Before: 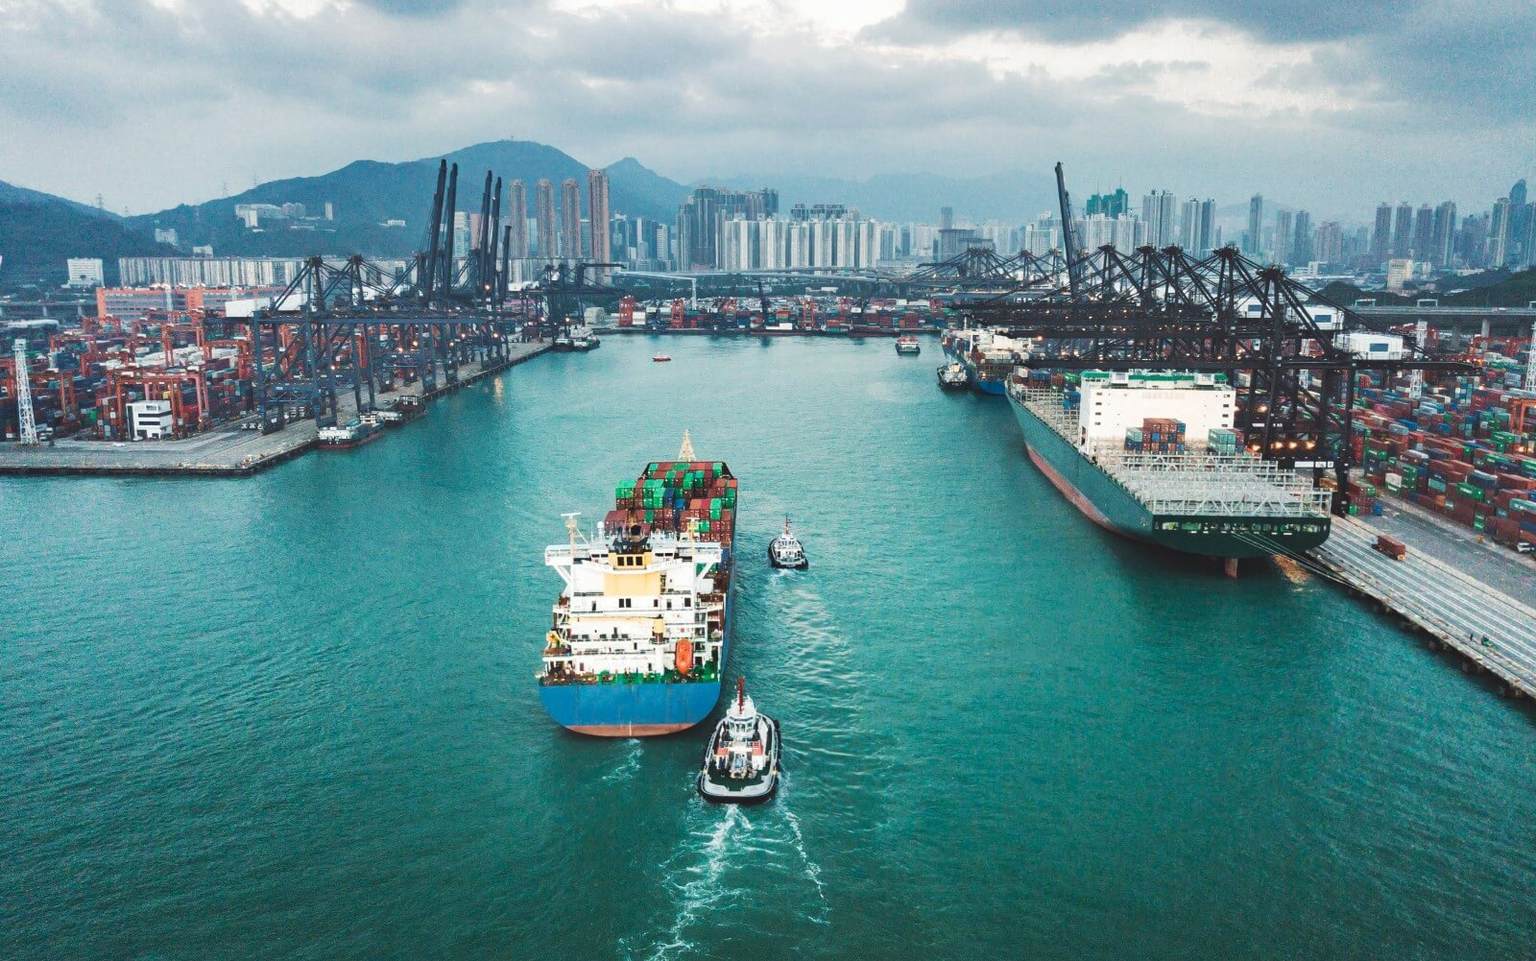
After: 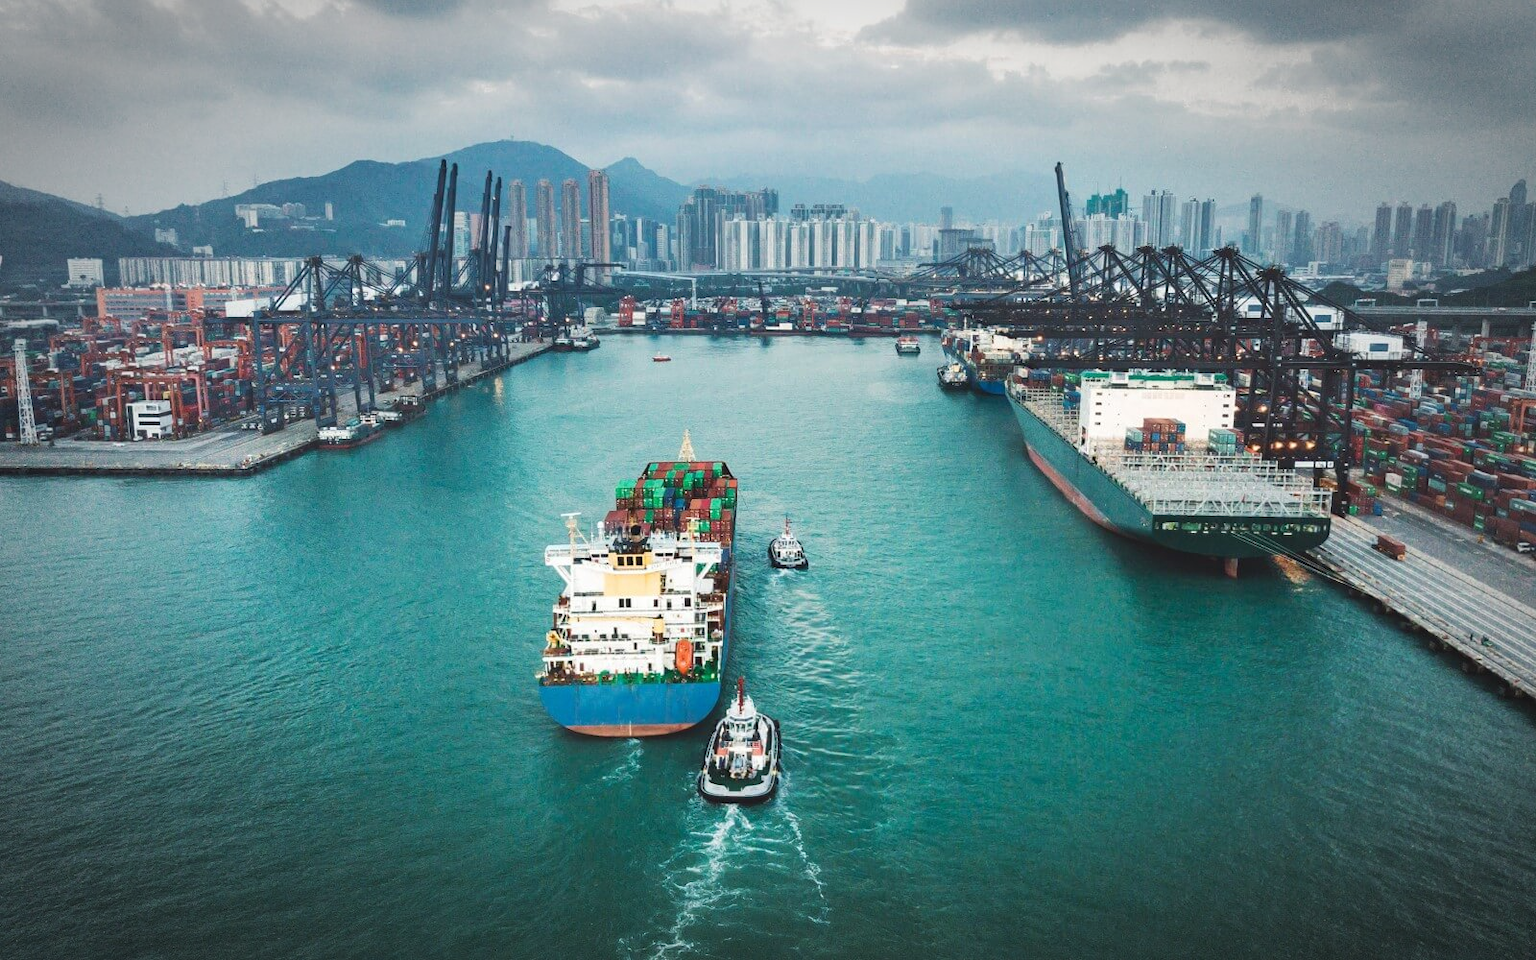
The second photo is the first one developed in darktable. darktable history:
vignetting: fall-off start 70.56%, width/height ratio 1.333
